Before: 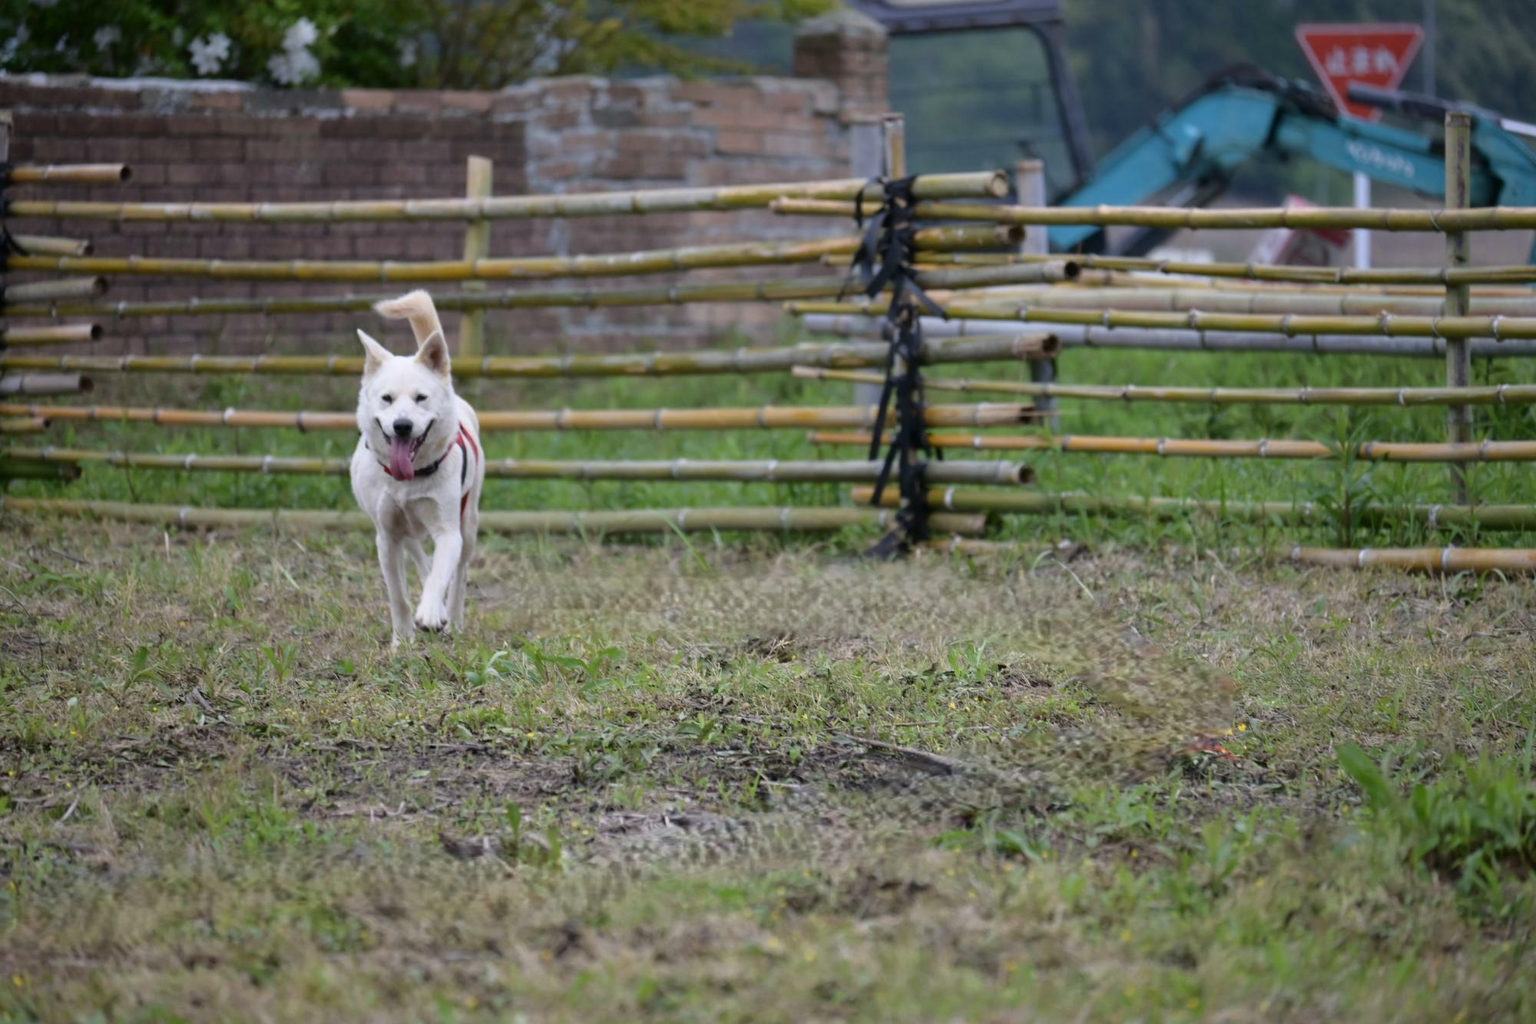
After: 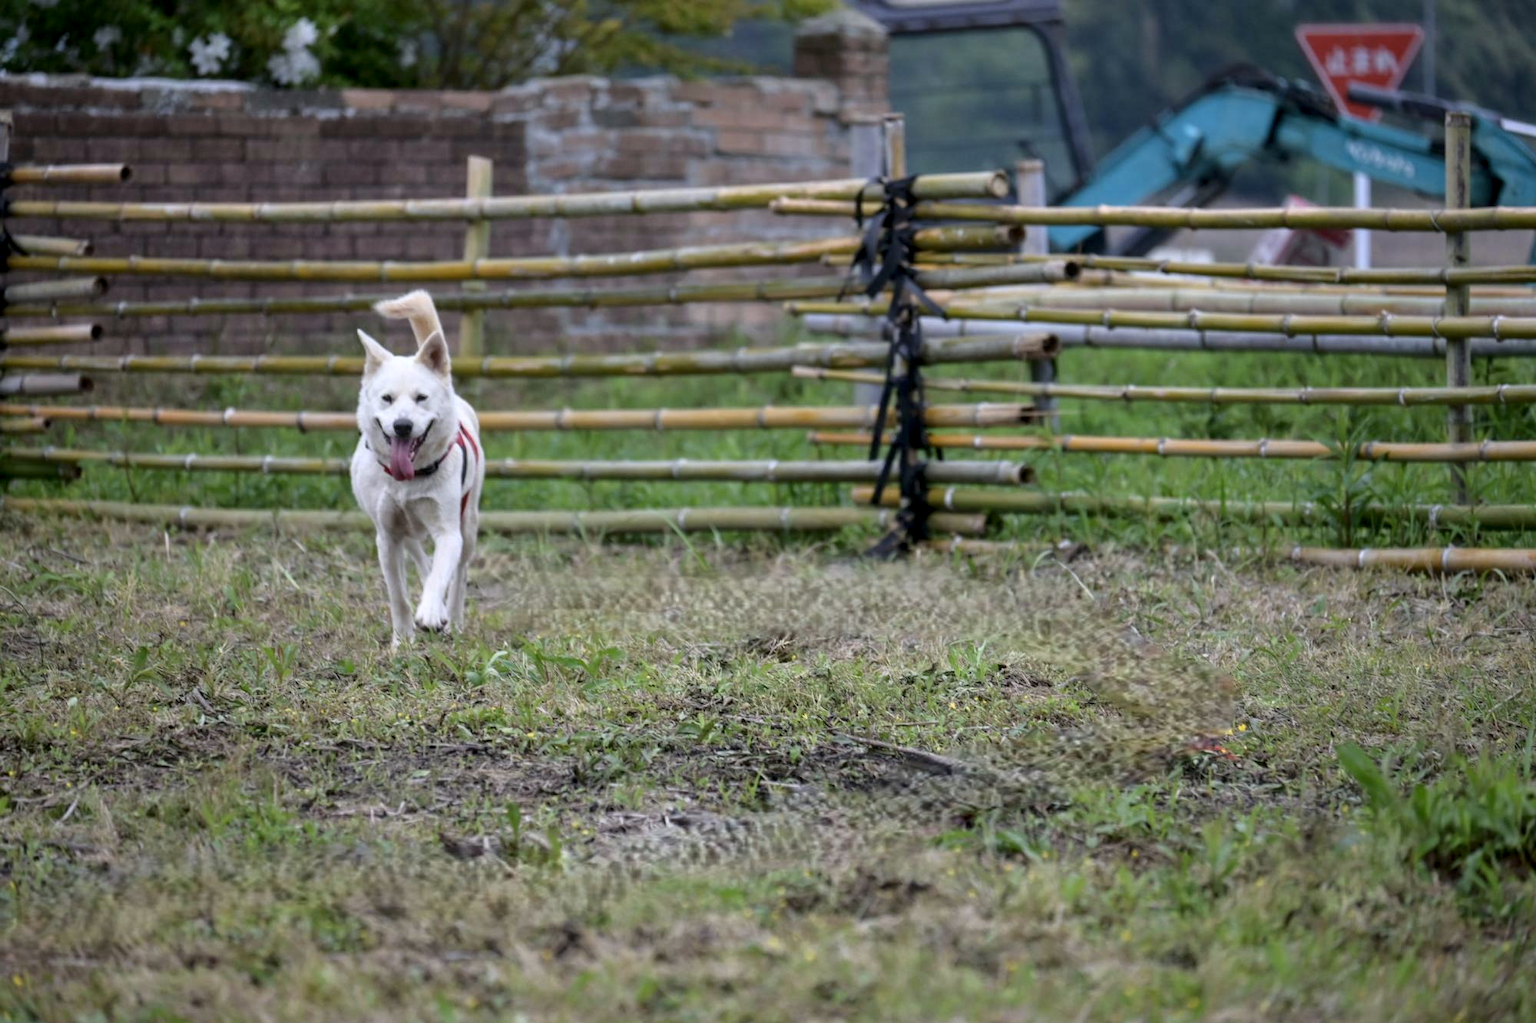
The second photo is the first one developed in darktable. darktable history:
local contrast: detail 130%
white balance: red 0.988, blue 1.017
